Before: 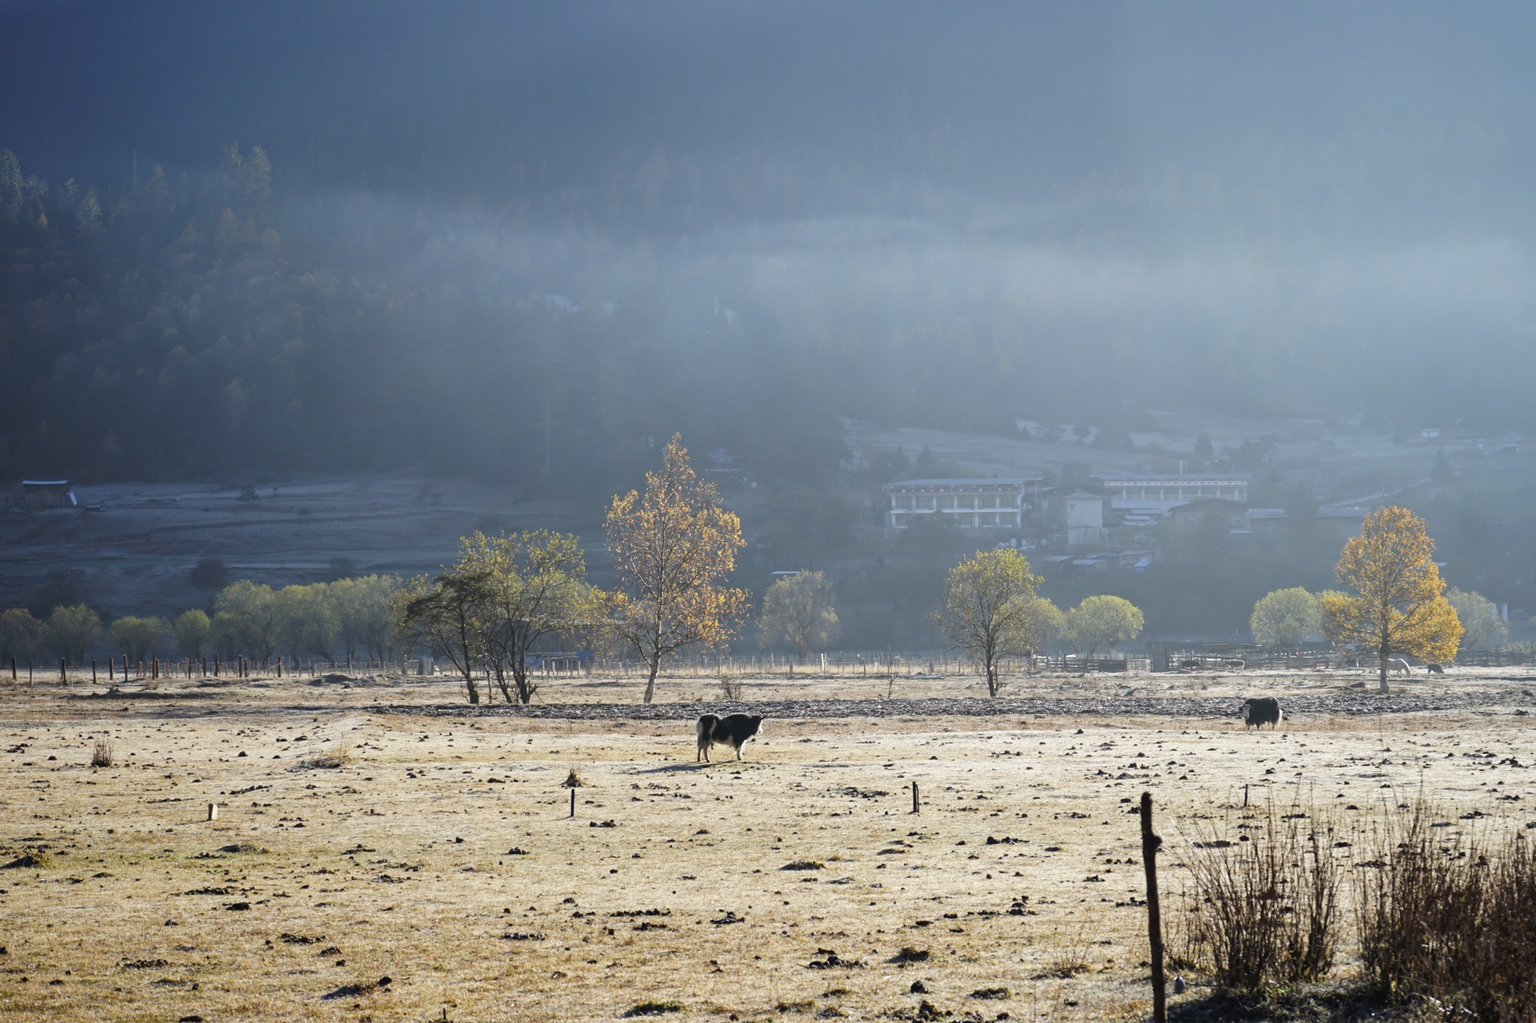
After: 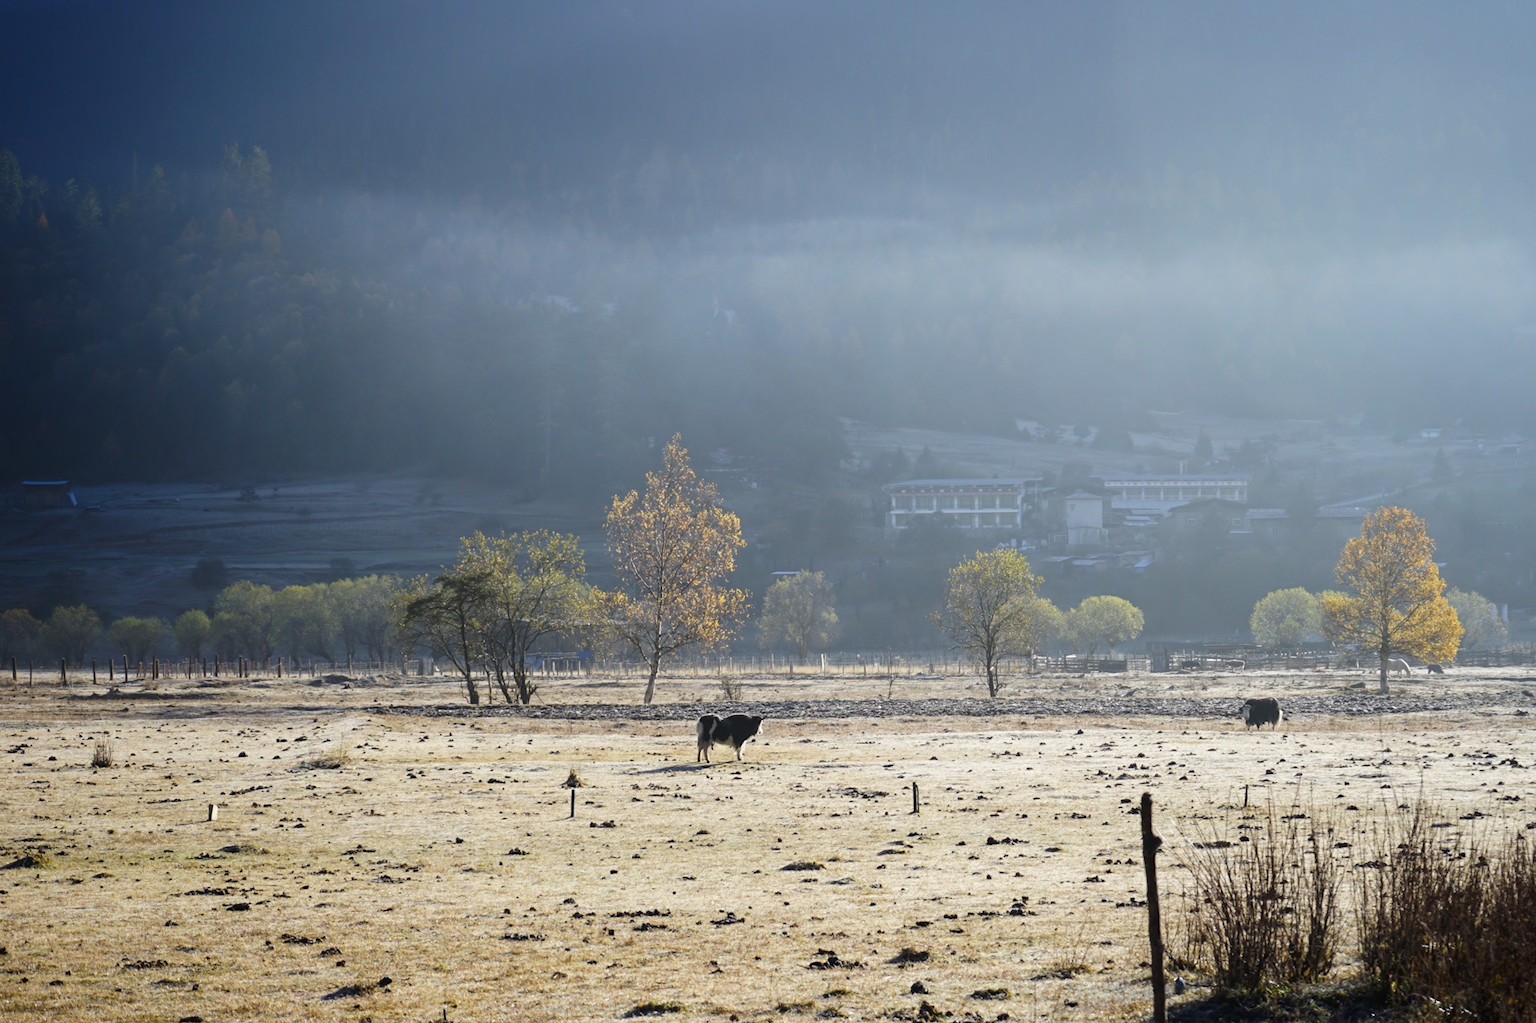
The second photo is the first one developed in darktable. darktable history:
shadows and highlights: shadows -71.66, highlights 34.62, highlights color adjustment 0.161%, soften with gaussian
